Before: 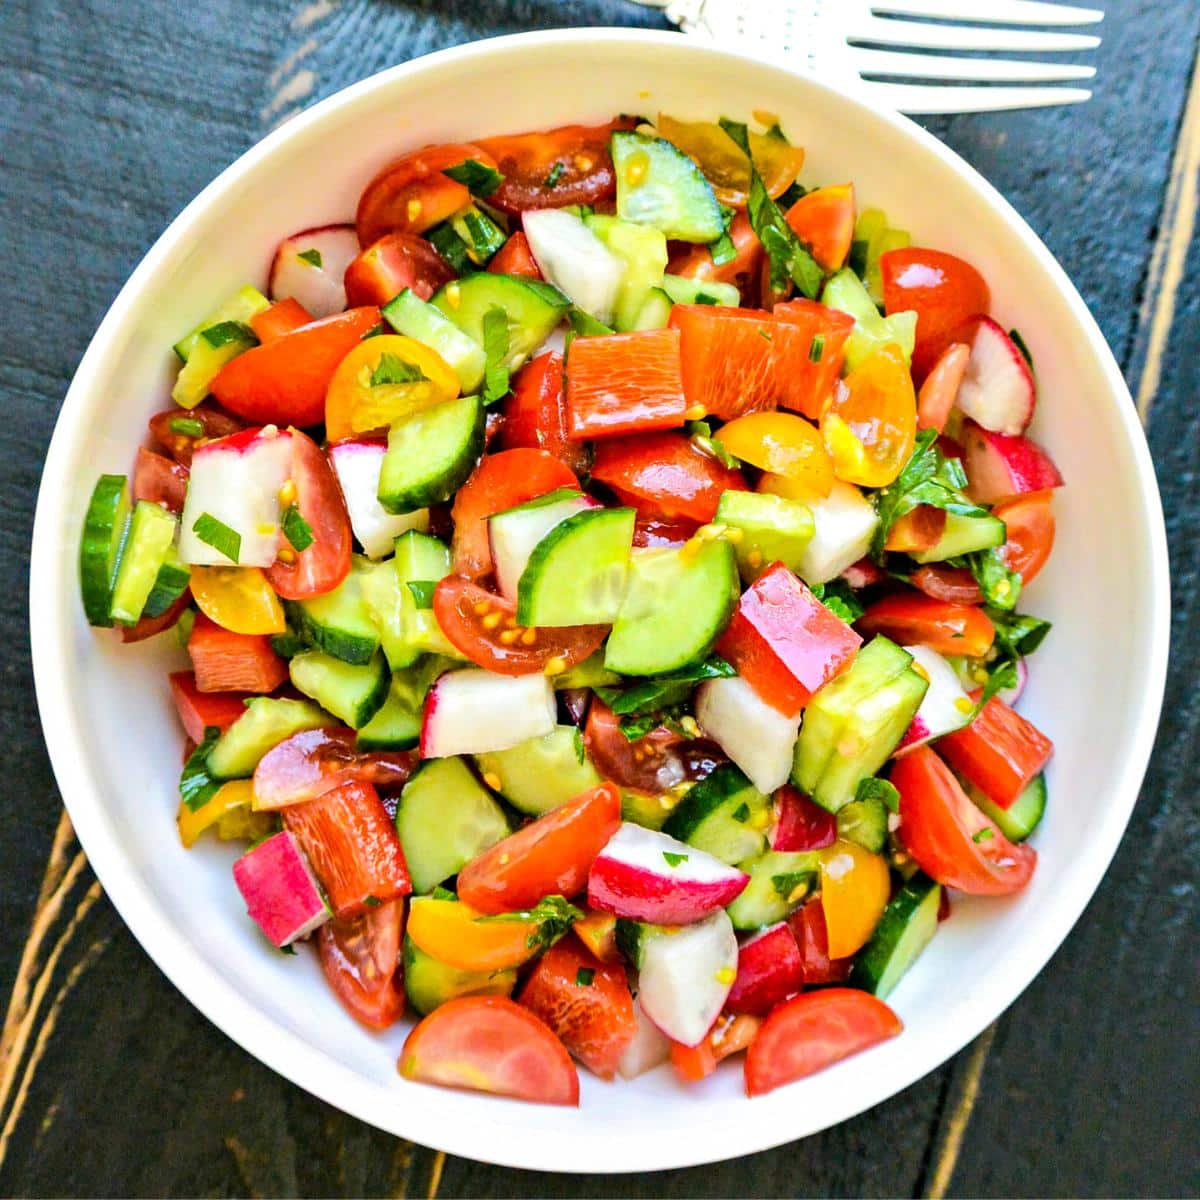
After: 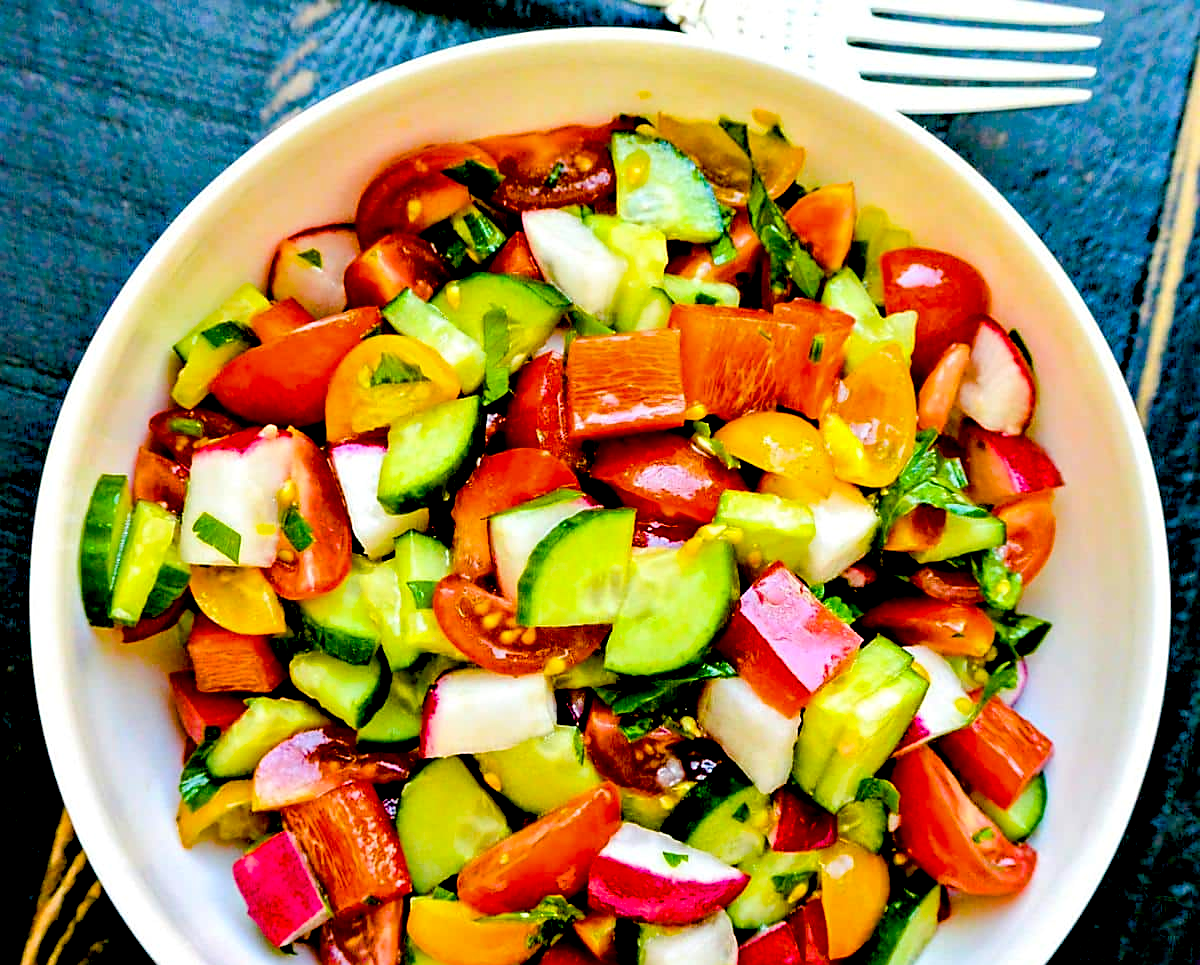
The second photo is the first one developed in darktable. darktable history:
crop: bottom 19.534%
sharpen: radius 1.834, amount 0.411, threshold 1.256
color balance rgb: perceptual saturation grading › global saturation 39.418%, perceptual saturation grading › highlights -25.369%, perceptual saturation grading › mid-tones 34.37%, perceptual saturation grading › shadows 35.167%
exposure: black level correction 0.047, exposure 0.012 EV, compensate highlight preservation false
